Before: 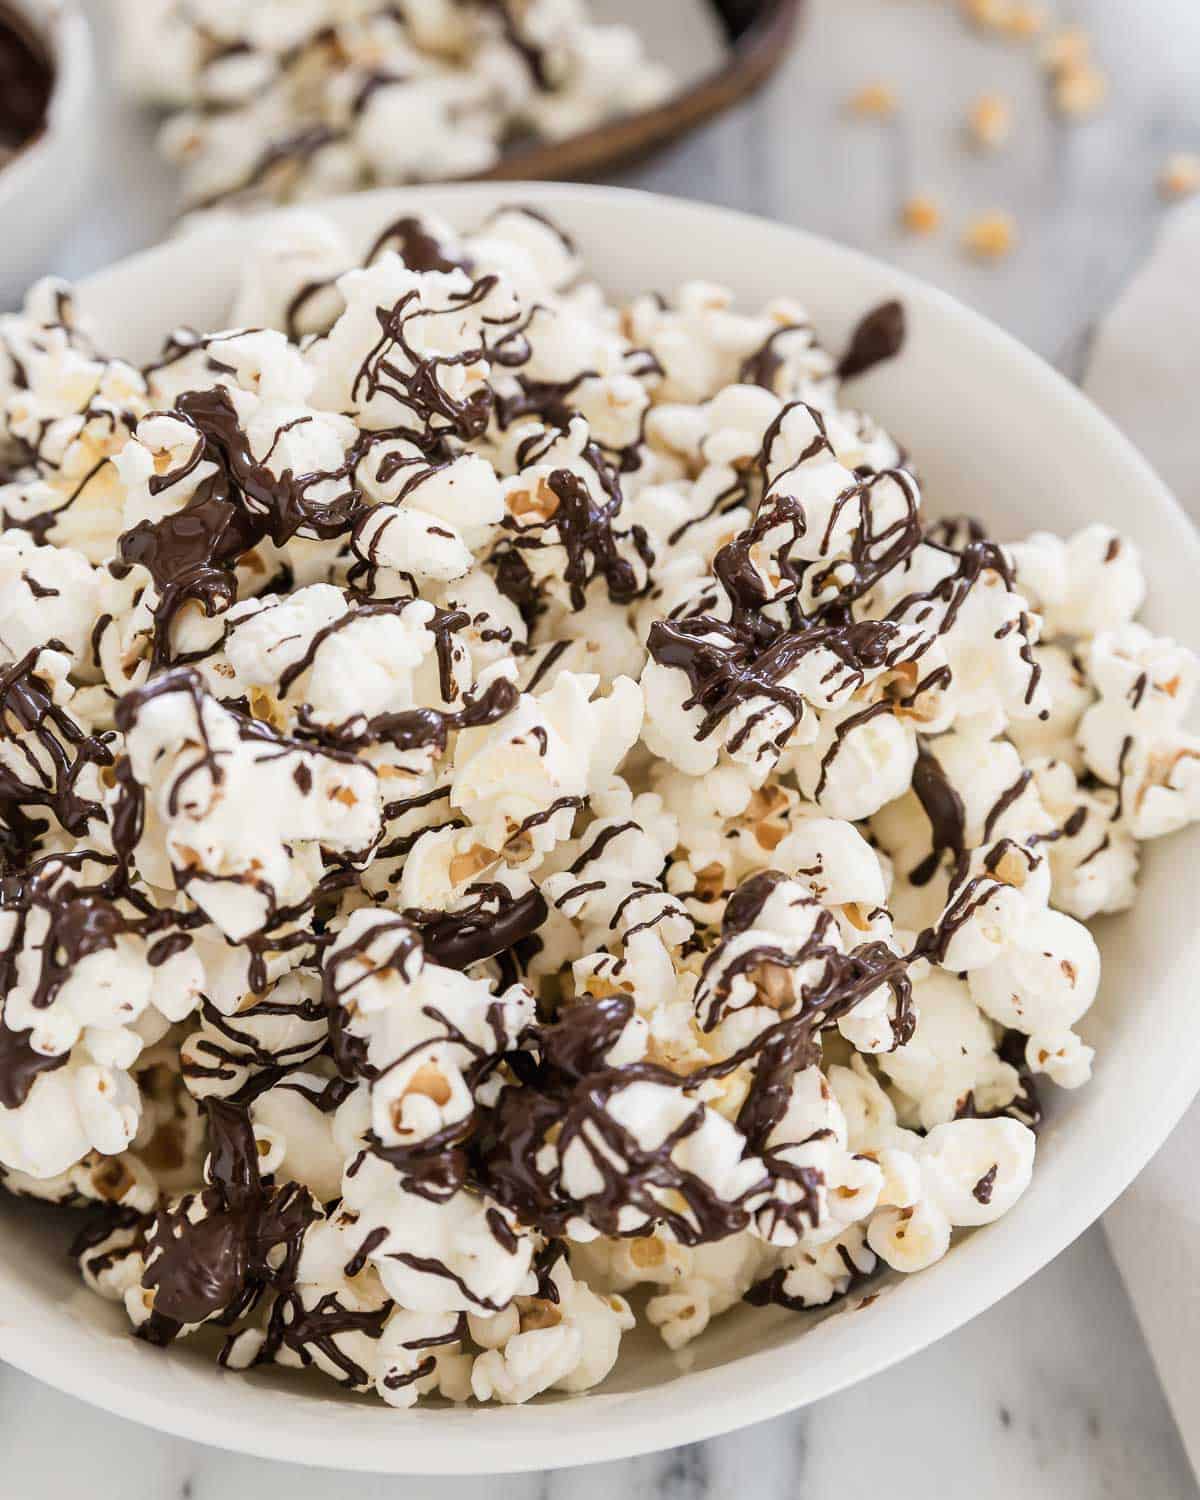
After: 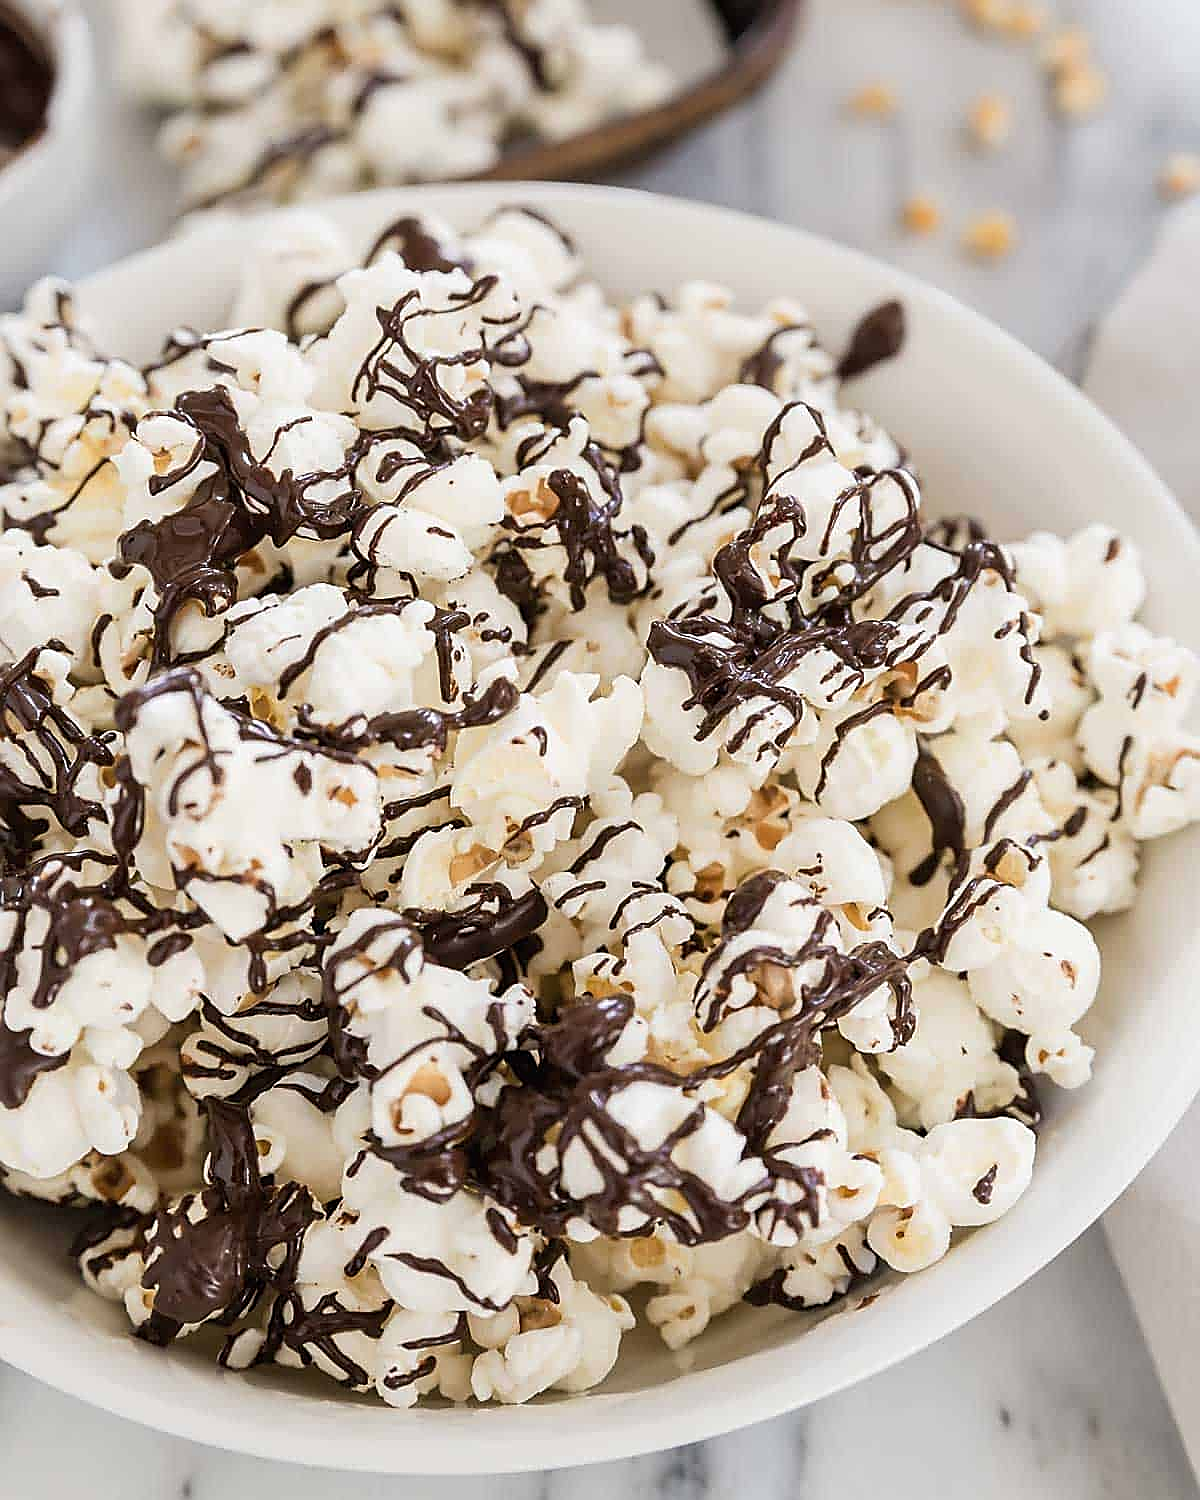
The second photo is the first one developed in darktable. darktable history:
sharpen: radius 1.394, amount 1.249, threshold 0.662
